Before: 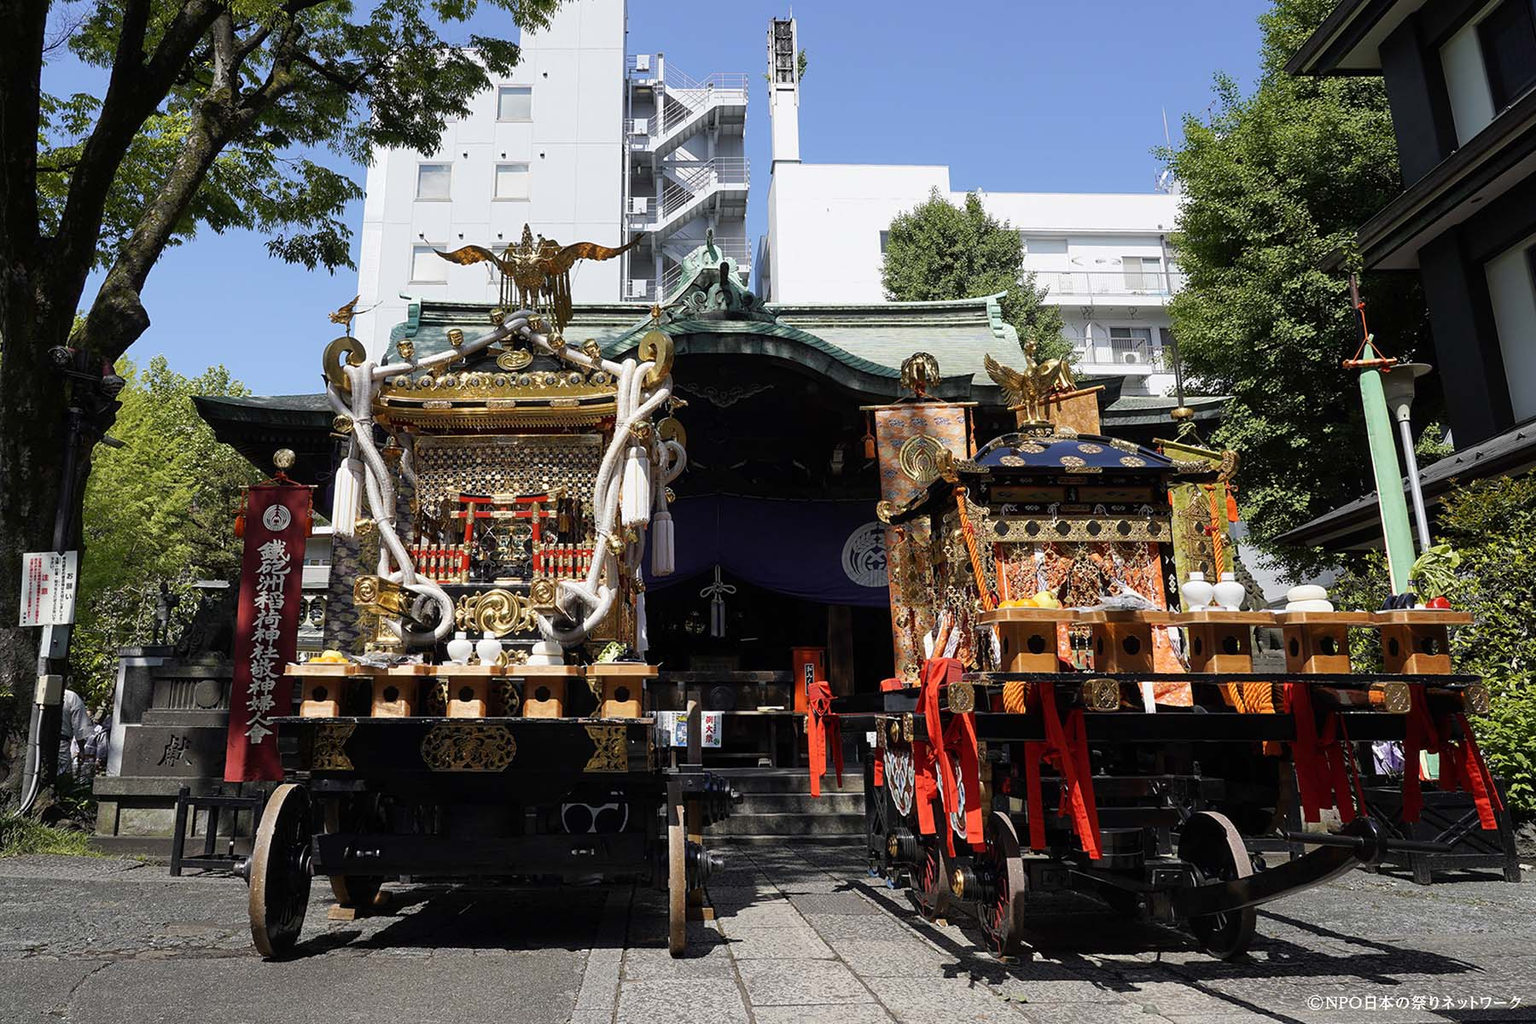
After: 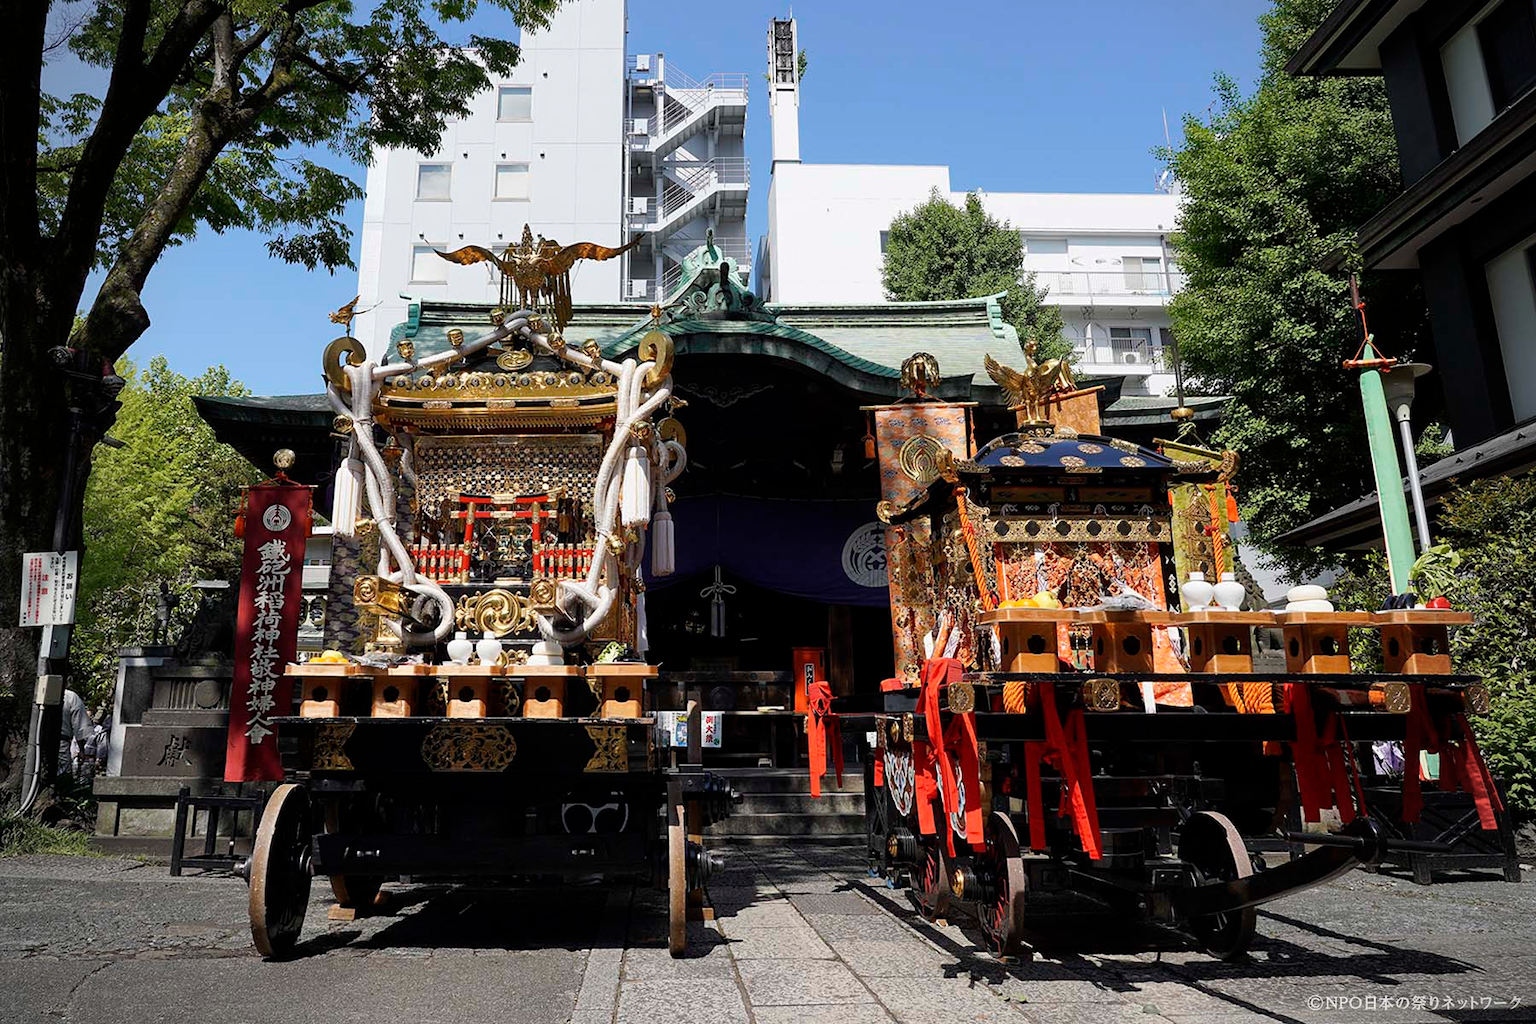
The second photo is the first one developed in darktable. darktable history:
vignetting: on, module defaults
white balance: red 1, blue 1
